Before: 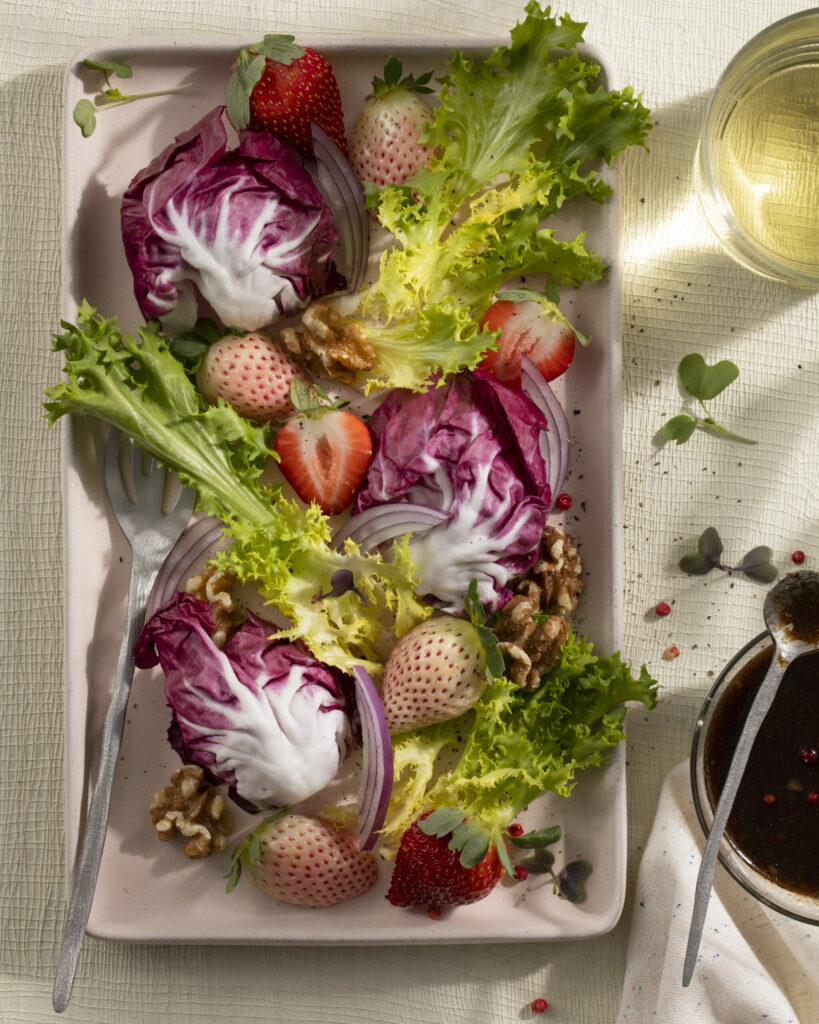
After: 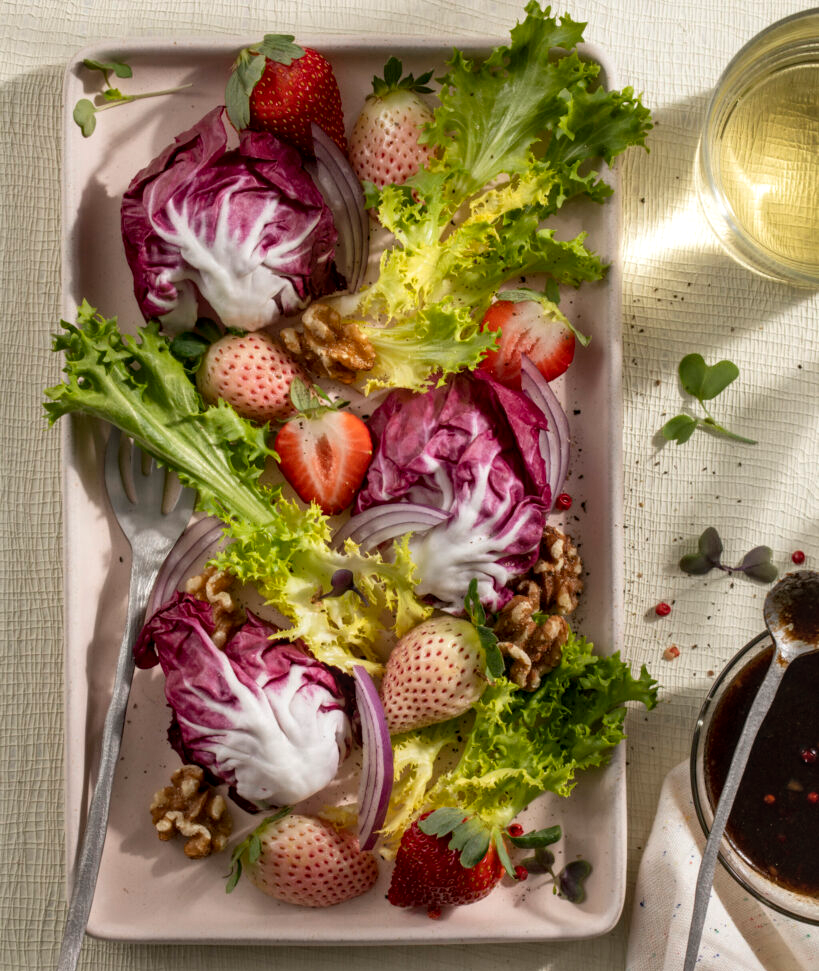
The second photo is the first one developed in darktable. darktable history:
local contrast: on, module defaults
crop and rotate: top 0%, bottom 5.097%
